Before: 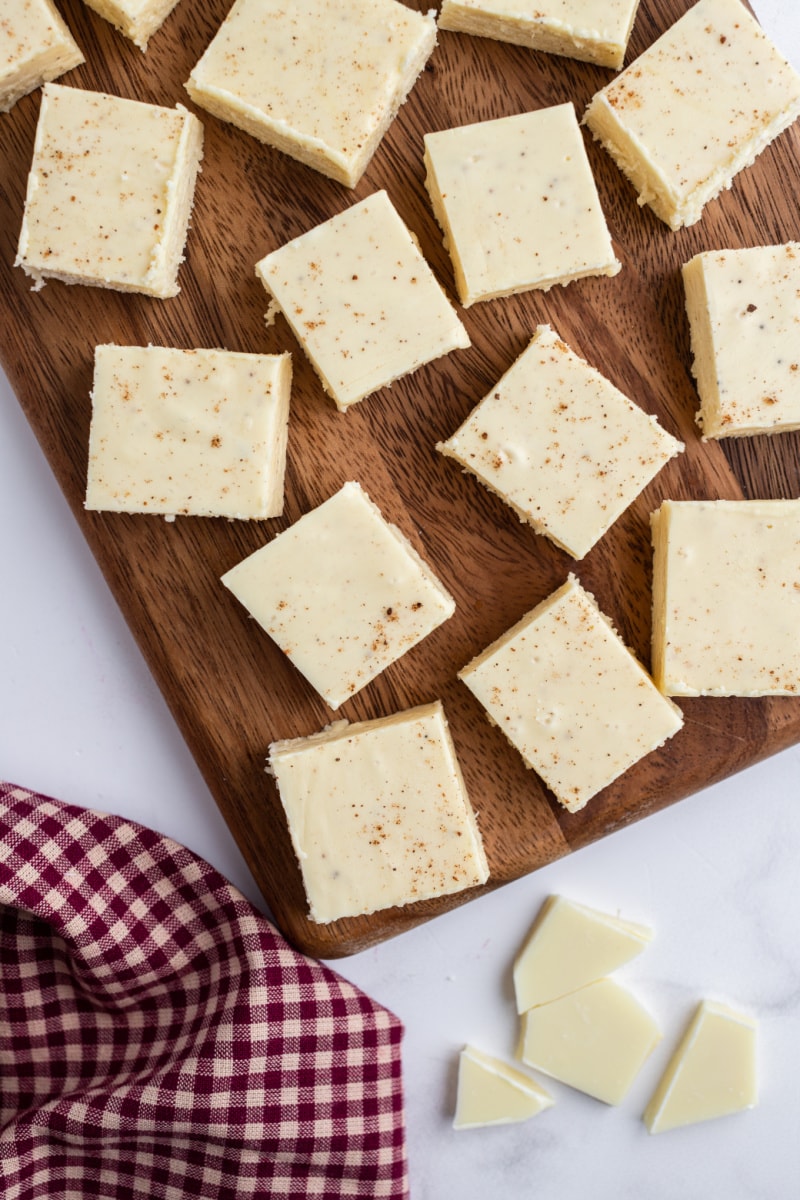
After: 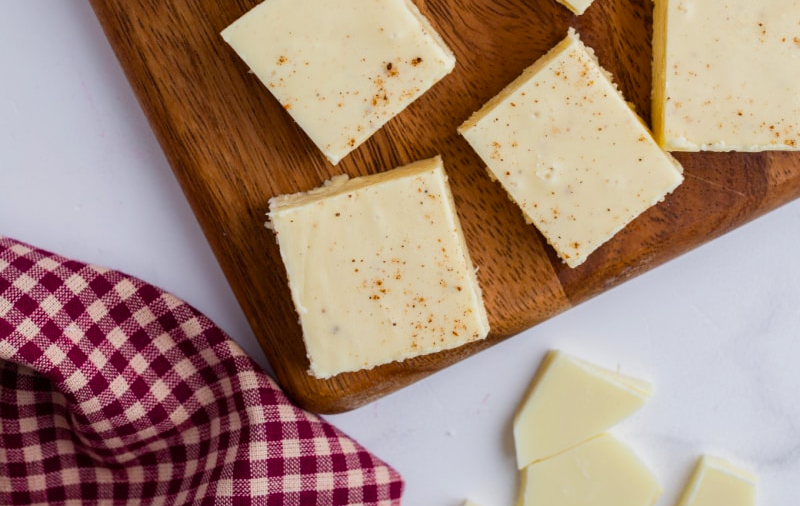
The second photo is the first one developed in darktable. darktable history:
crop: top 45.472%, bottom 12.283%
color balance rgb: linear chroma grading › mid-tones 7.614%, perceptual saturation grading › global saturation 24.994%, contrast -9.756%
